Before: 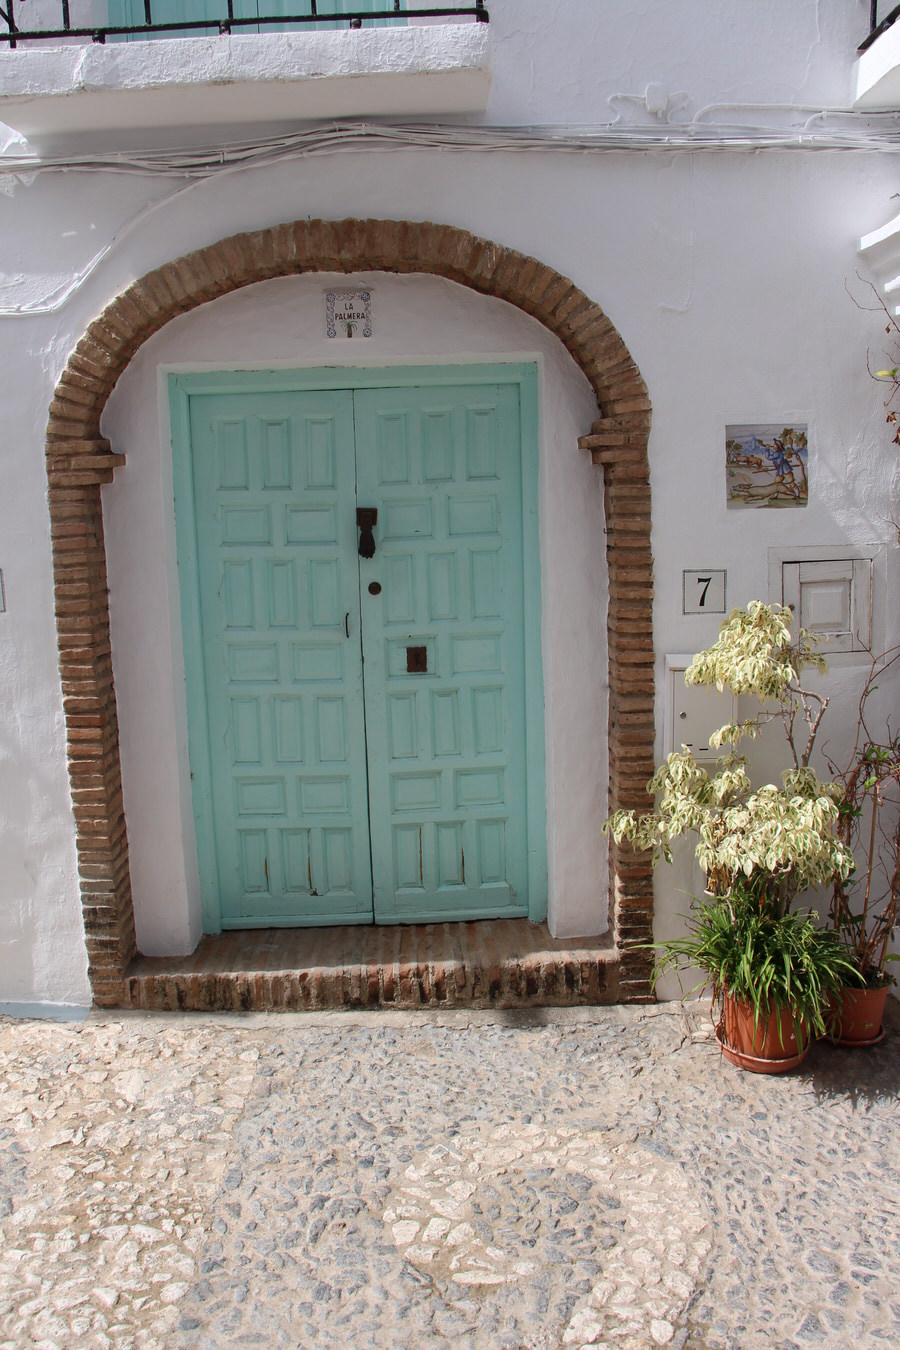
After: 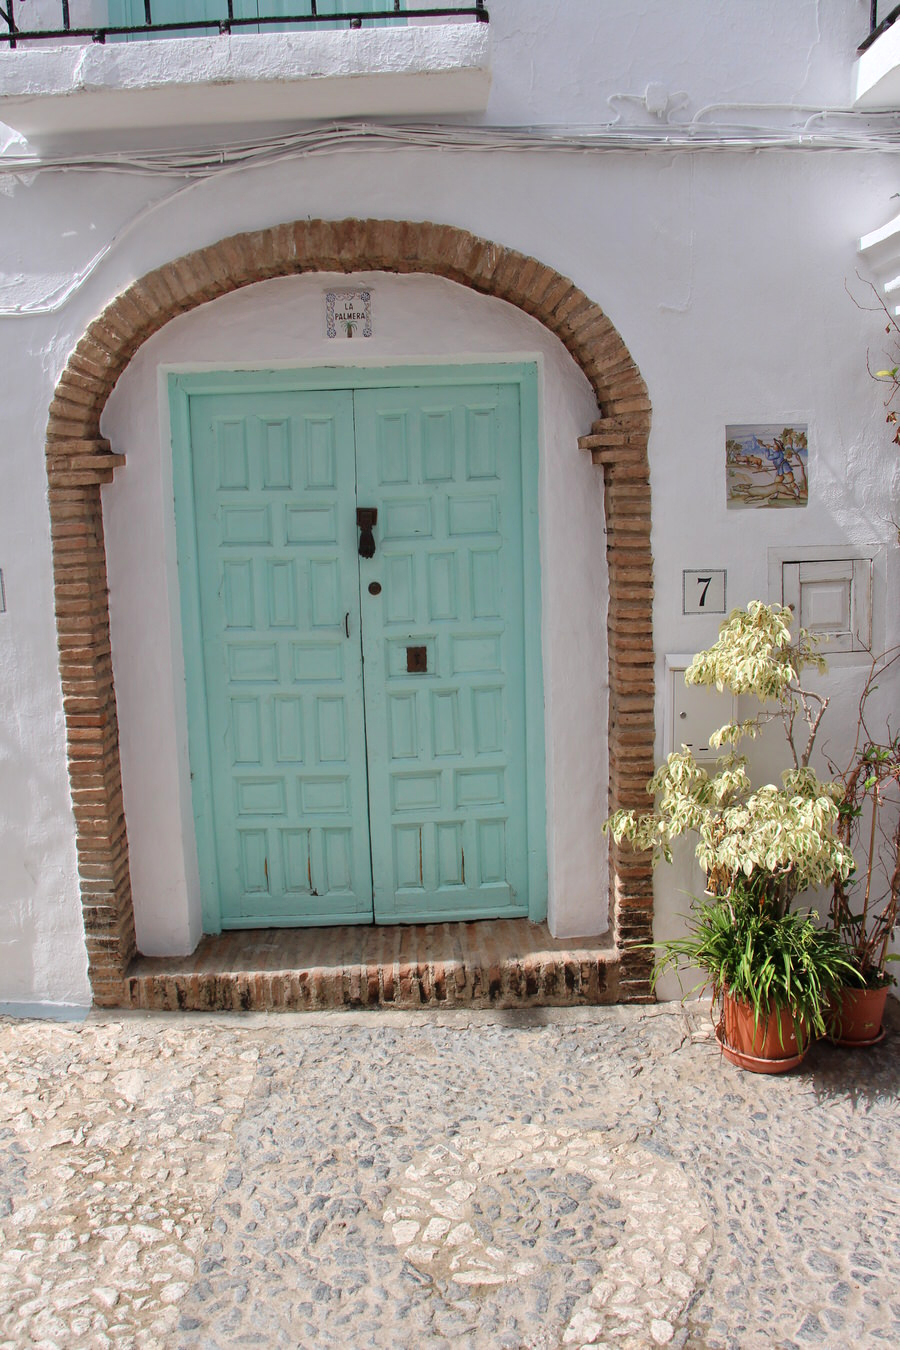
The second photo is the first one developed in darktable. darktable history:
tone equalizer: -8 EV 0.02 EV, -7 EV -0.004 EV, -6 EV 0.009 EV, -5 EV 0.045 EV, -4 EV 0.28 EV, -3 EV 0.663 EV, -2 EV 0.589 EV, -1 EV 0.207 EV, +0 EV 0.027 EV
